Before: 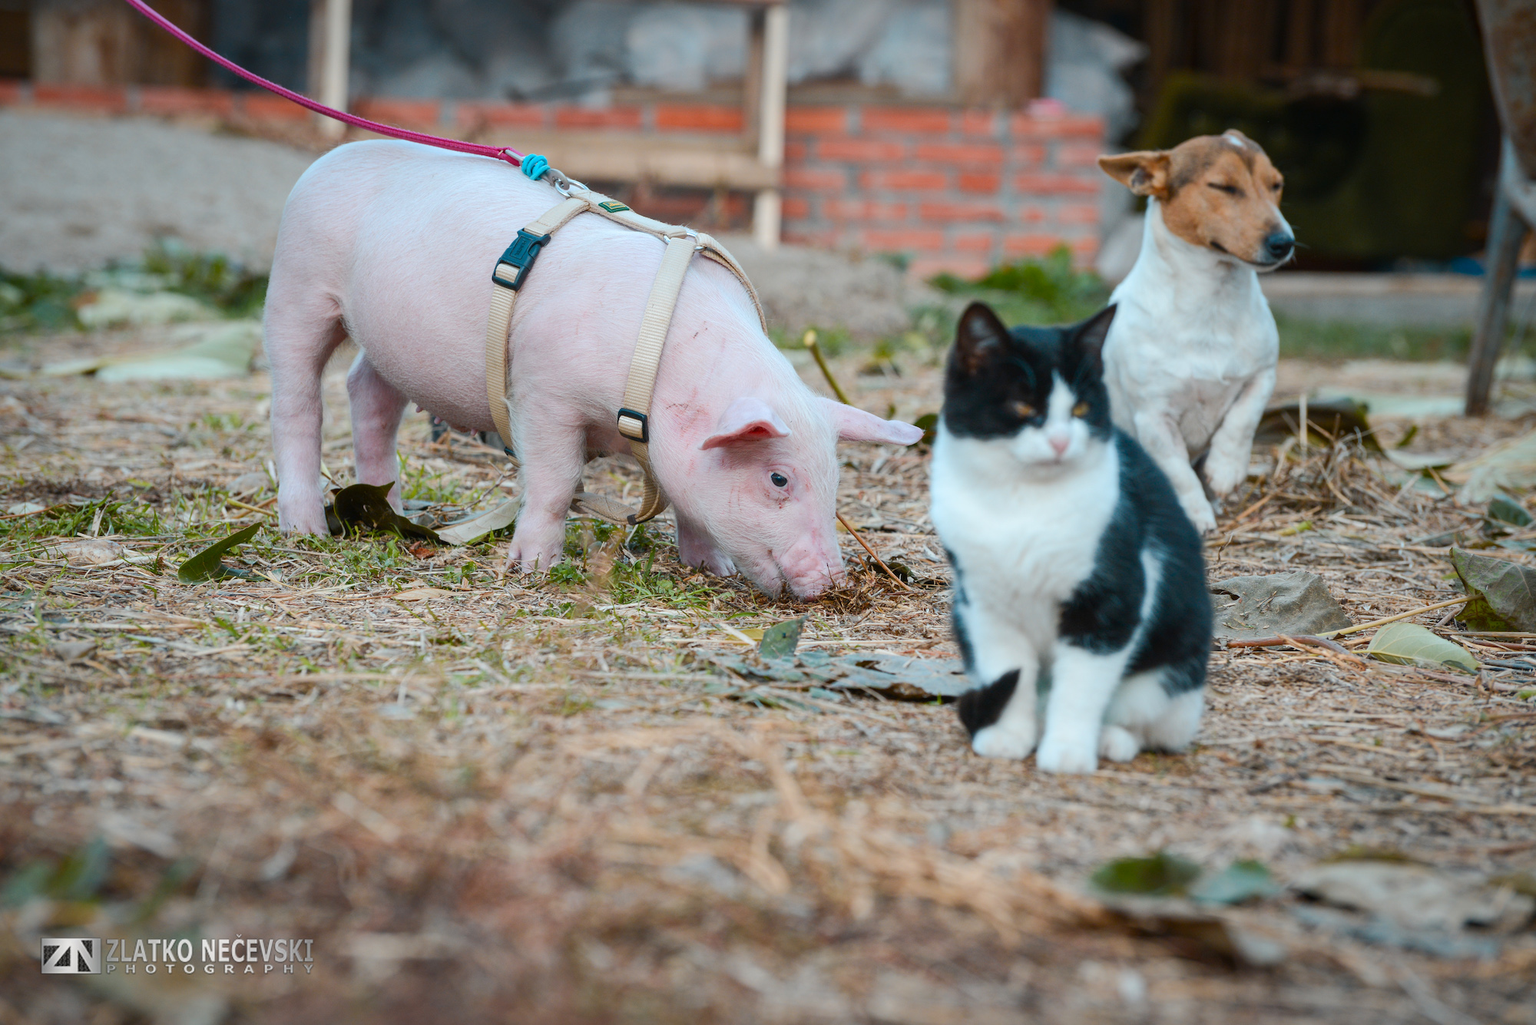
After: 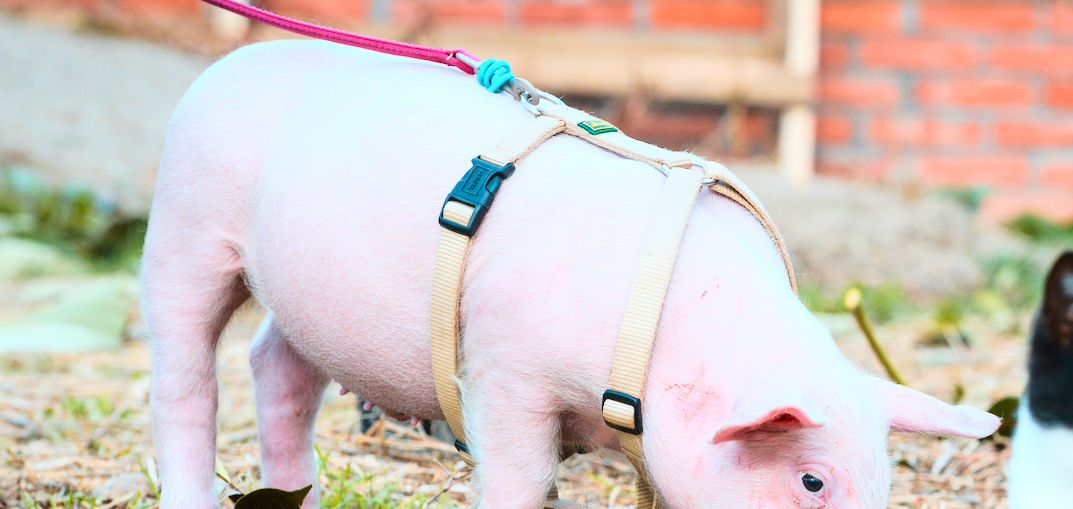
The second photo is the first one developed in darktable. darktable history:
crop: left 10.101%, top 10.706%, right 36.244%, bottom 51.099%
base curve: curves: ch0 [(0, 0) (0.032, 0.037) (0.105, 0.228) (0.435, 0.76) (0.856, 0.983) (1, 1)]
velvia: strength 27.05%
